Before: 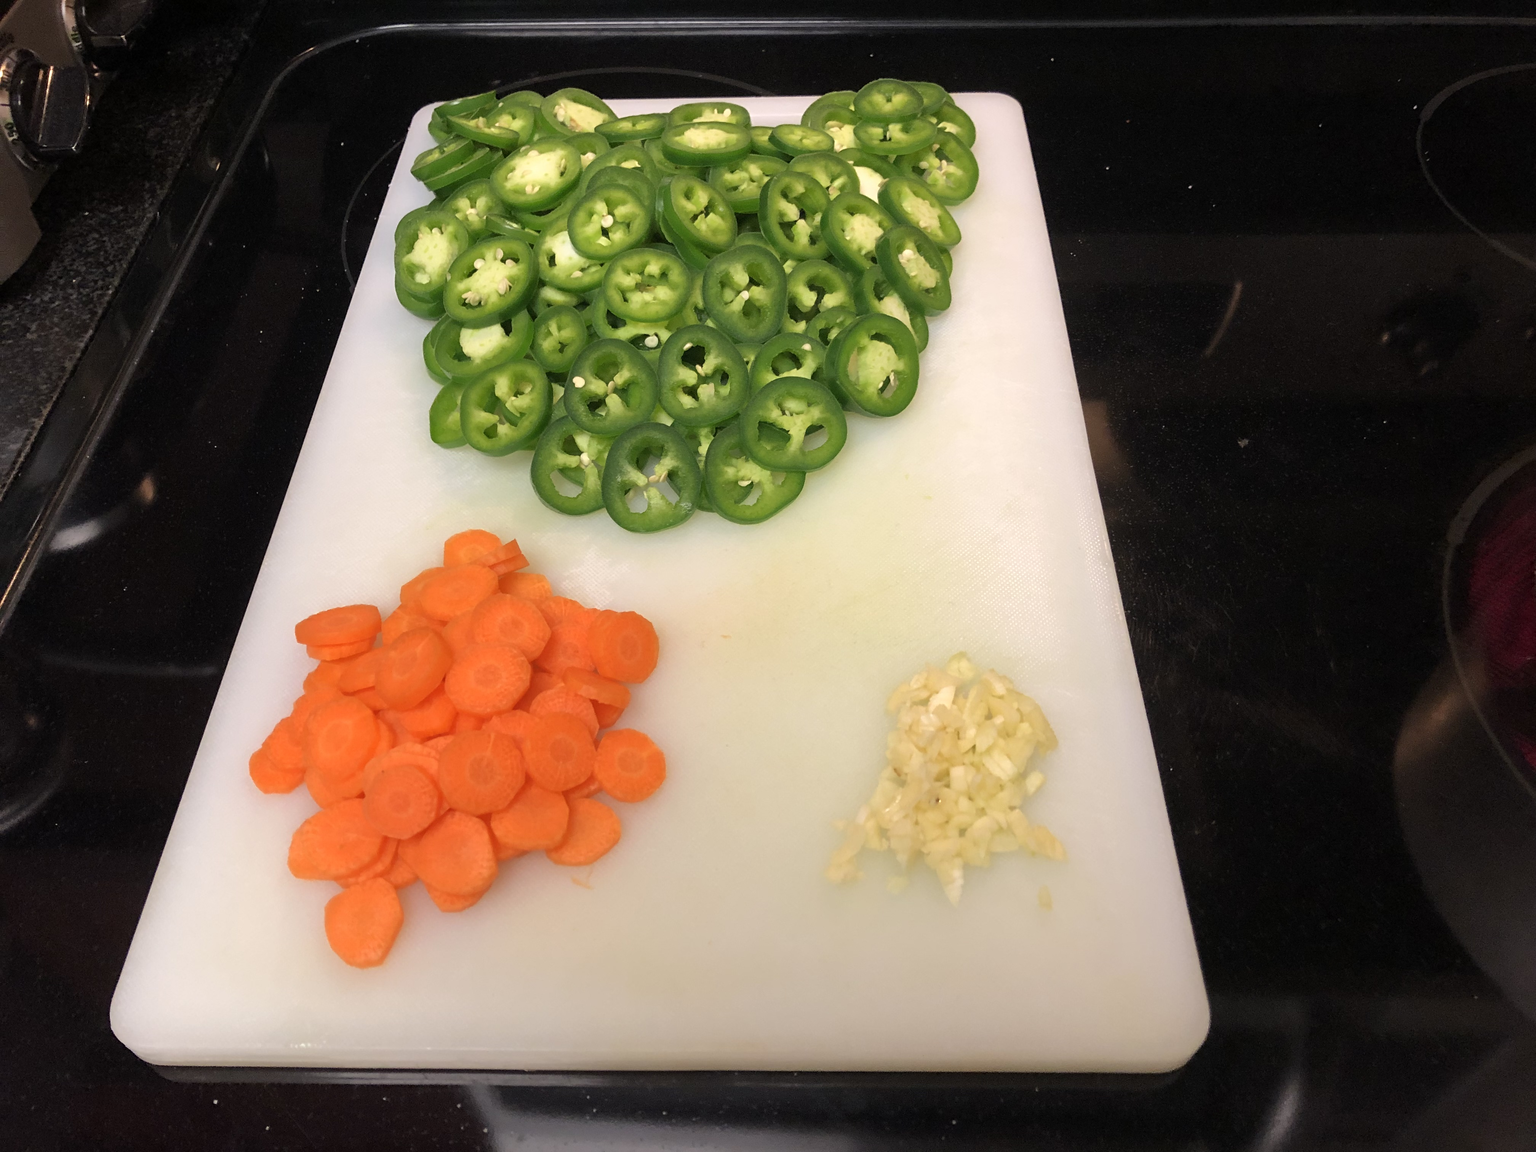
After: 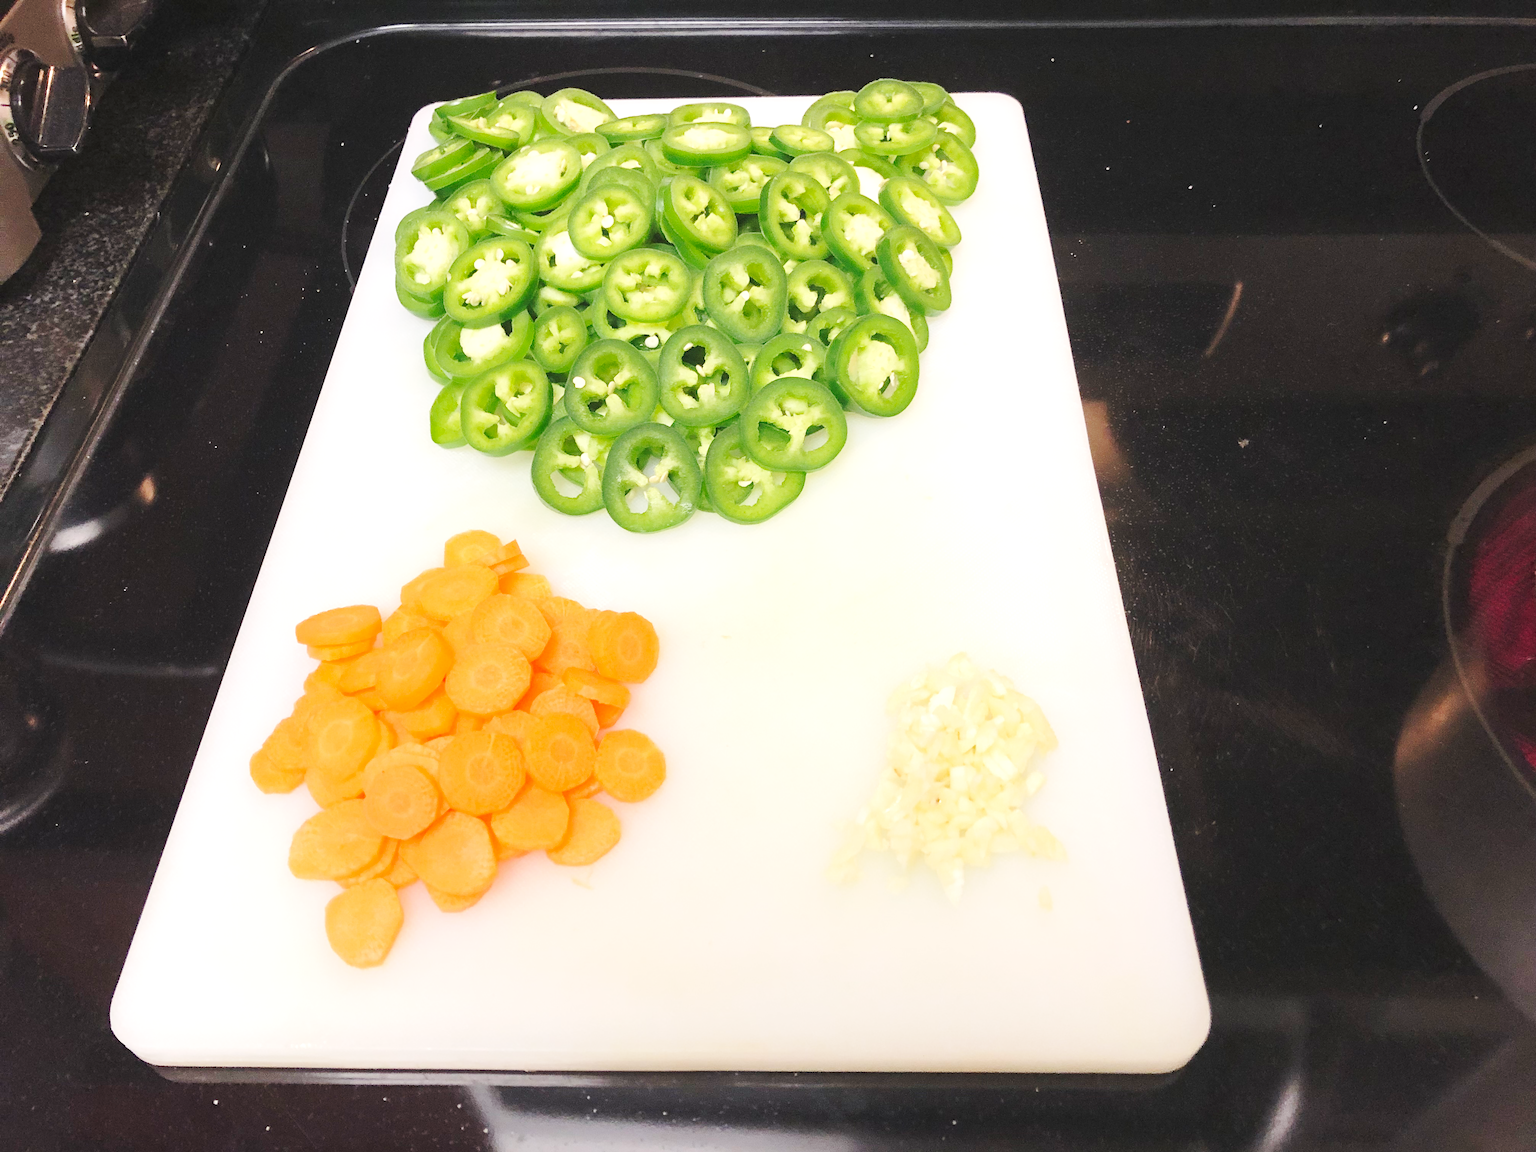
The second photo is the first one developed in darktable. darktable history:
exposure: black level correction 0, exposure 0.6 EV, compensate highlight preservation false
base curve: curves: ch0 [(0, 0.007) (0.028, 0.063) (0.121, 0.311) (0.46, 0.743) (0.859, 0.957) (1, 1)], preserve colors none
